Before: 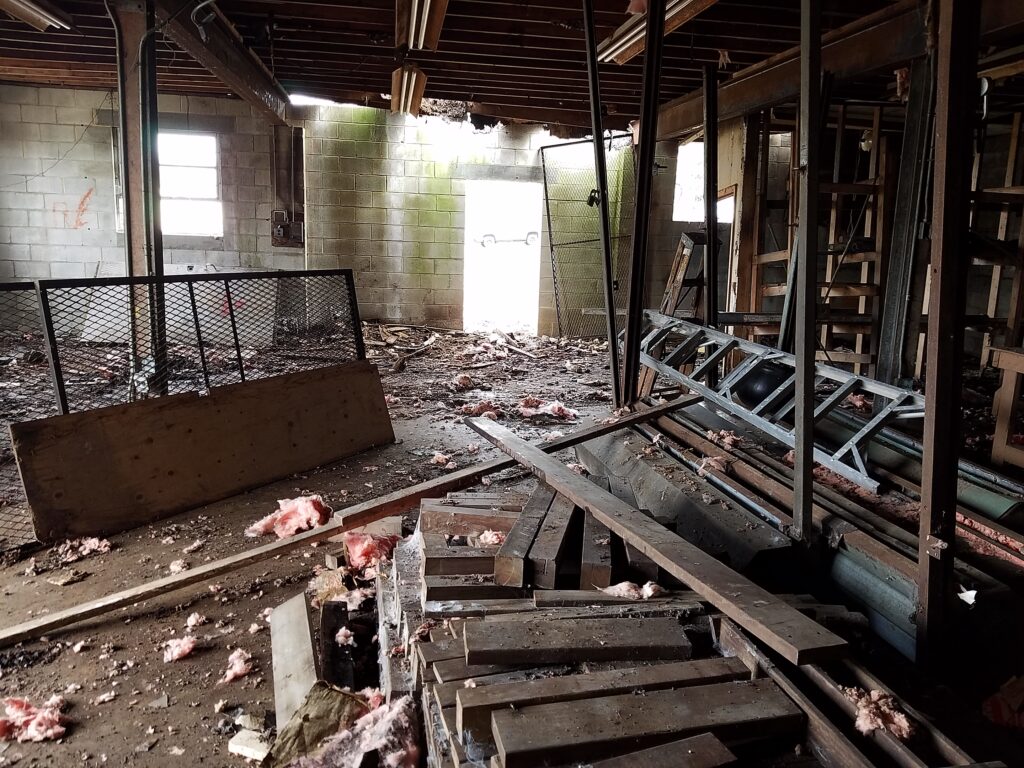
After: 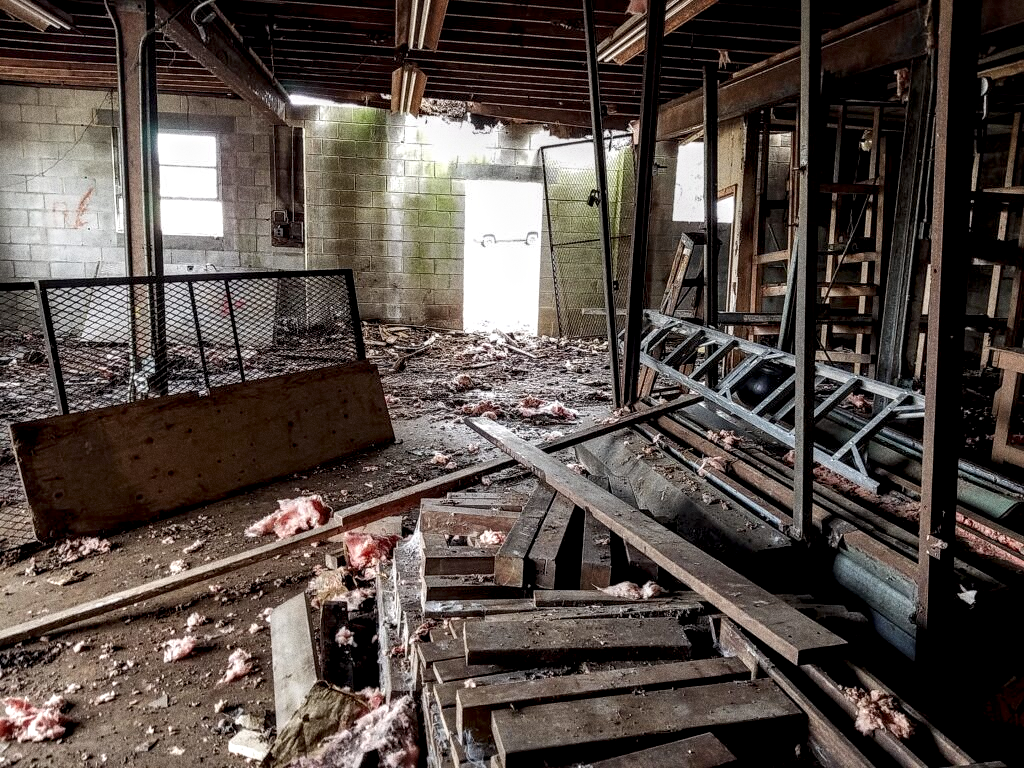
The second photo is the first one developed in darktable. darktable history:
grain: coarseness 11.82 ISO, strength 36.67%, mid-tones bias 74.17%
local contrast: highlights 19%, detail 186%
tone equalizer: -8 EV 0.25 EV, -7 EV 0.417 EV, -6 EV 0.417 EV, -5 EV 0.25 EV, -3 EV -0.25 EV, -2 EV -0.417 EV, -1 EV -0.417 EV, +0 EV -0.25 EV, edges refinement/feathering 500, mask exposure compensation -1.57 EV, preserve details guided filter
